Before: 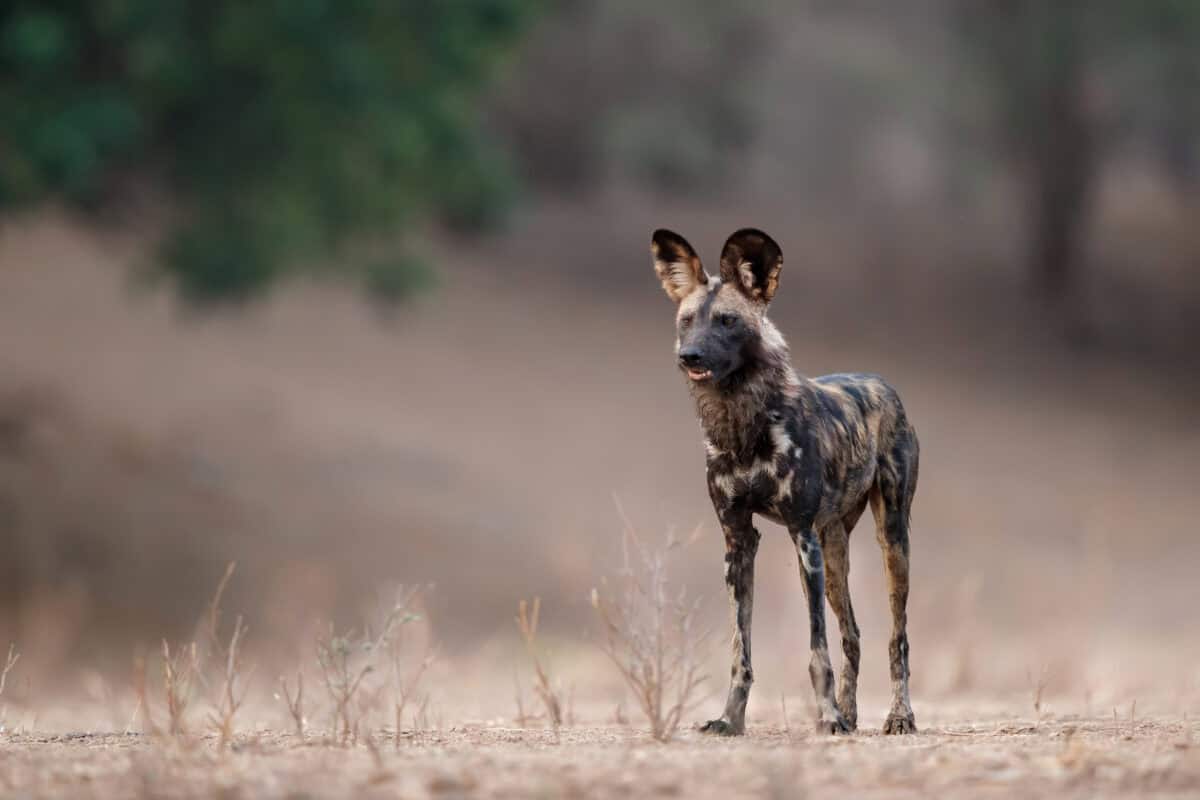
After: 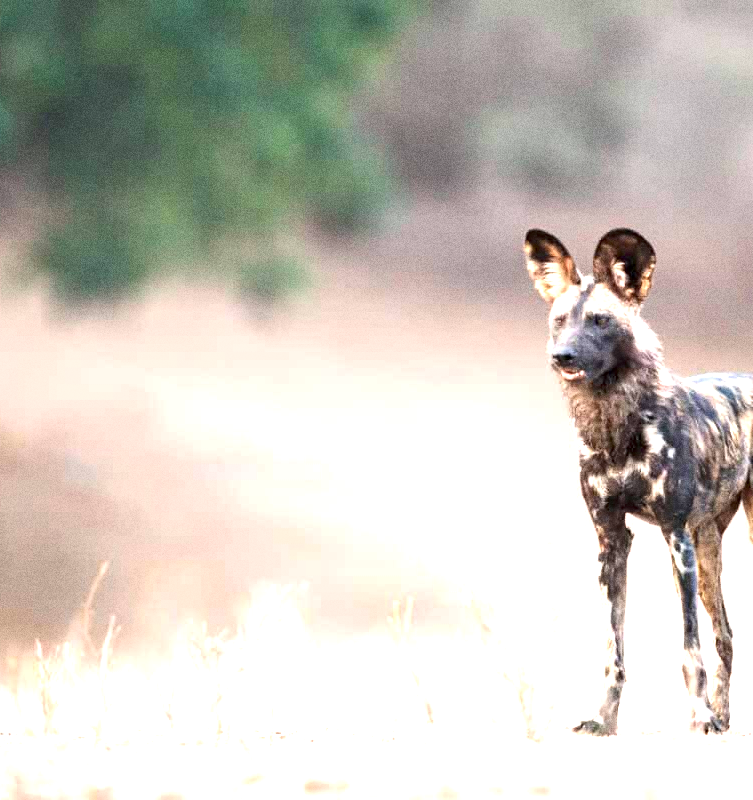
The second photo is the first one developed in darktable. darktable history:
crop: left 10.644%, right 26.528%
exposure: exposure 2.04 EV, compensate highlight preservation false
grain: coarseness 9.61 ISO, strength 35.62%
